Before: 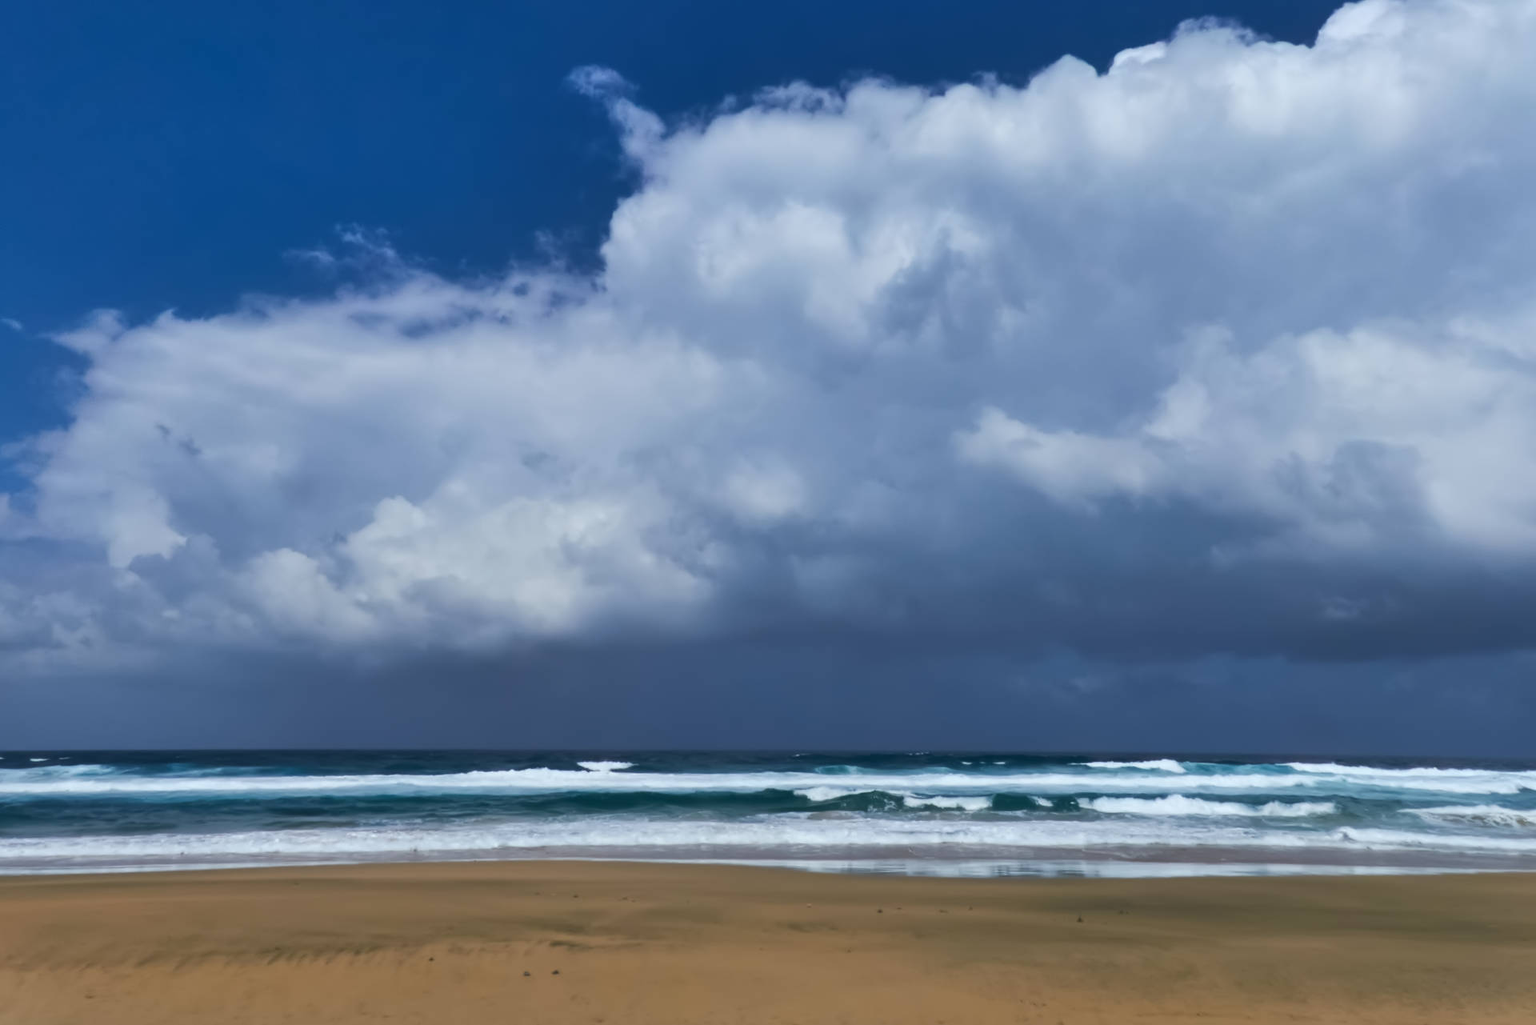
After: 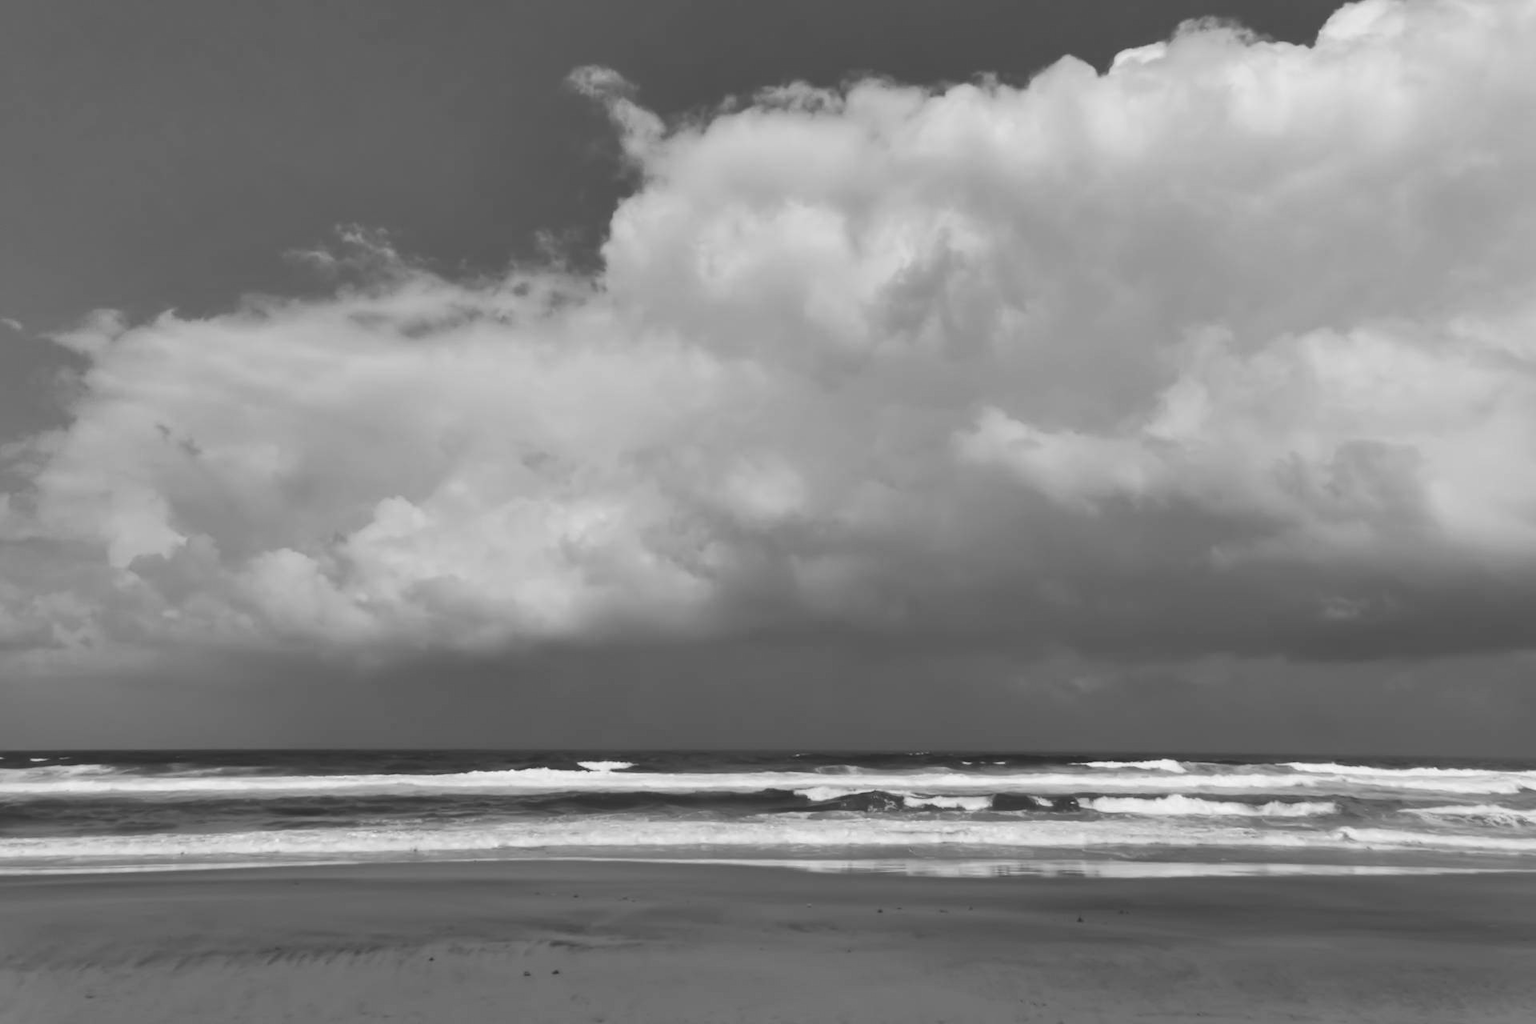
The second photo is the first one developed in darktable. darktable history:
color calibration: output gray [0.22, 0.42, 0.37, 0], illuminant Planckian (black body), x 0.368, y 0.36, temperature 4277.75 K
